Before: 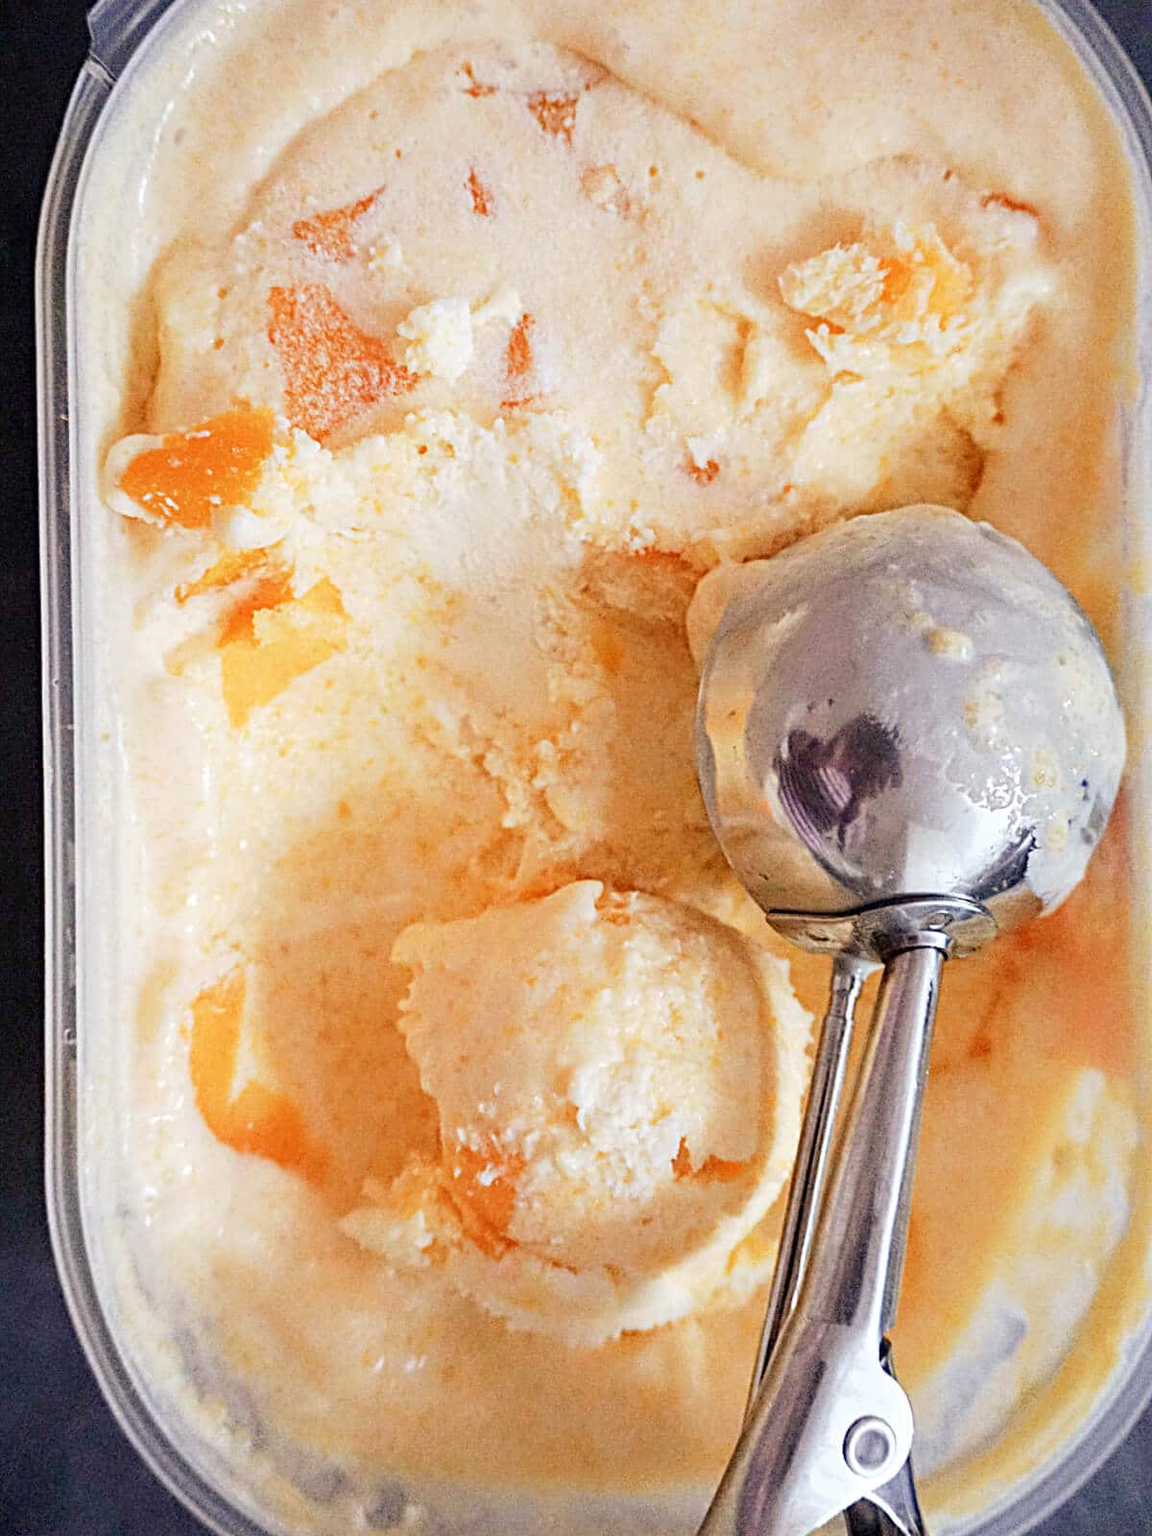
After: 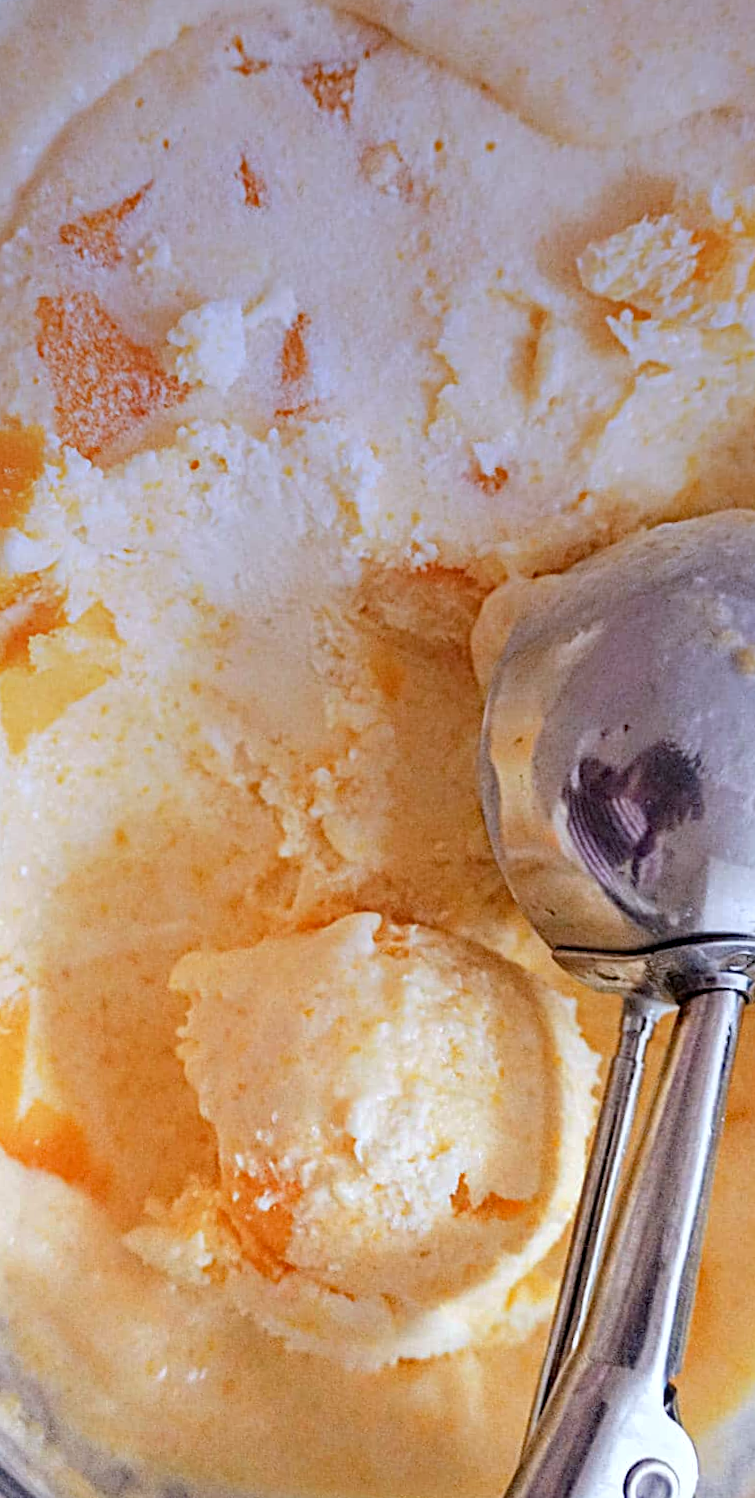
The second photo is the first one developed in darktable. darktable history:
haze removal: compatibility mode true, adaptive false
crop and rotate: left 15.546%, right 17.787%
graduated density: hue 238.83°, saturation 50%
rotate and perspective: rotation 0.062°, lens shift (vertical) 0.115, lens shift (horizontal) -0.133, crop left 0.047, crop right 0.94, crop top 0.061, crop bottom 0.94
white balance: red 0.98, blue 1.034
